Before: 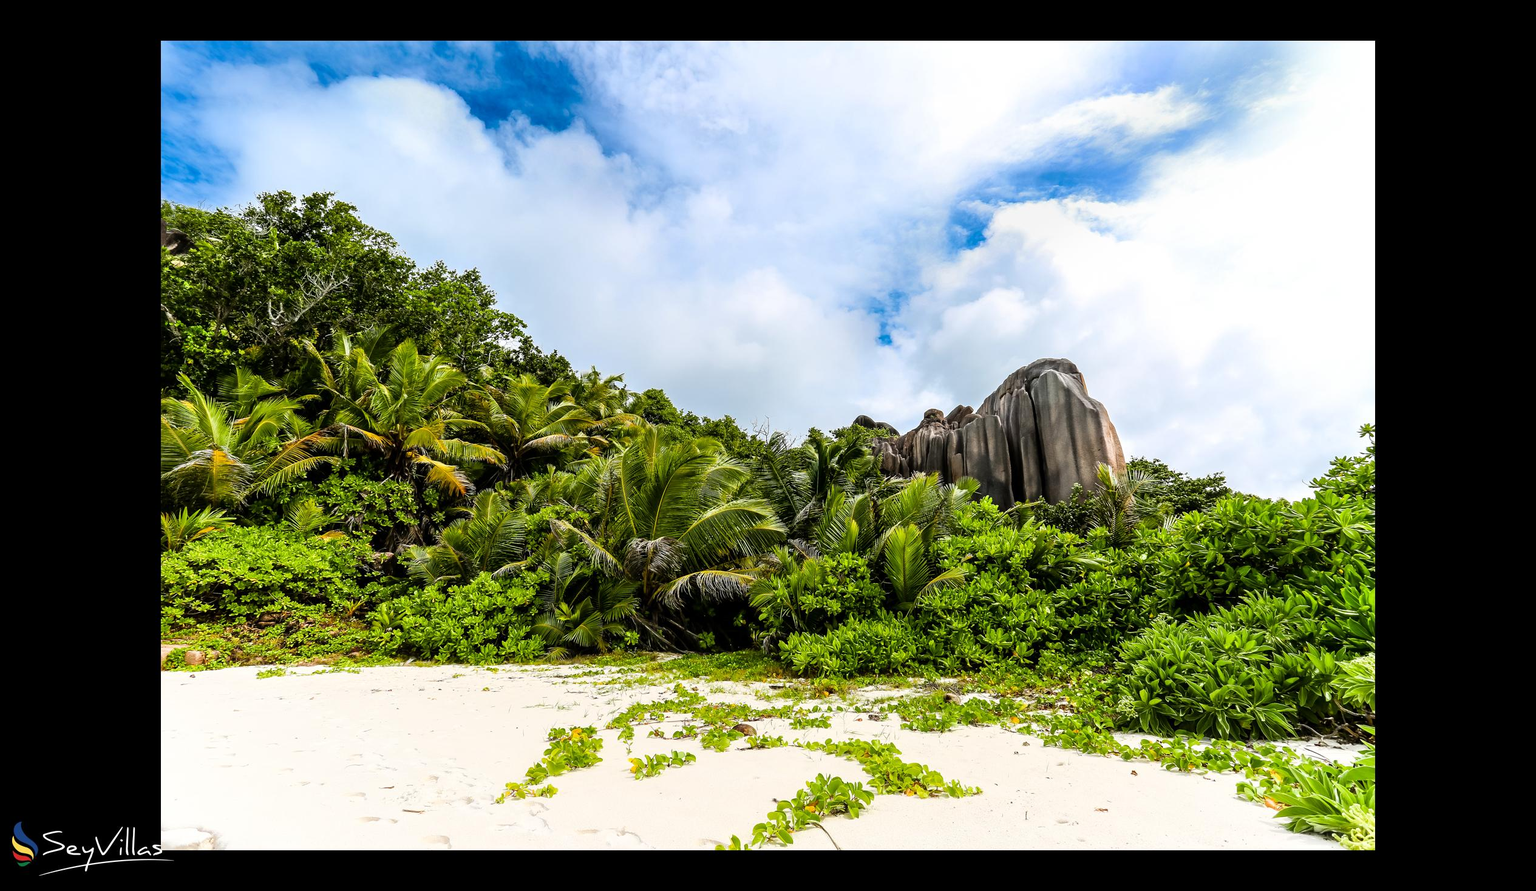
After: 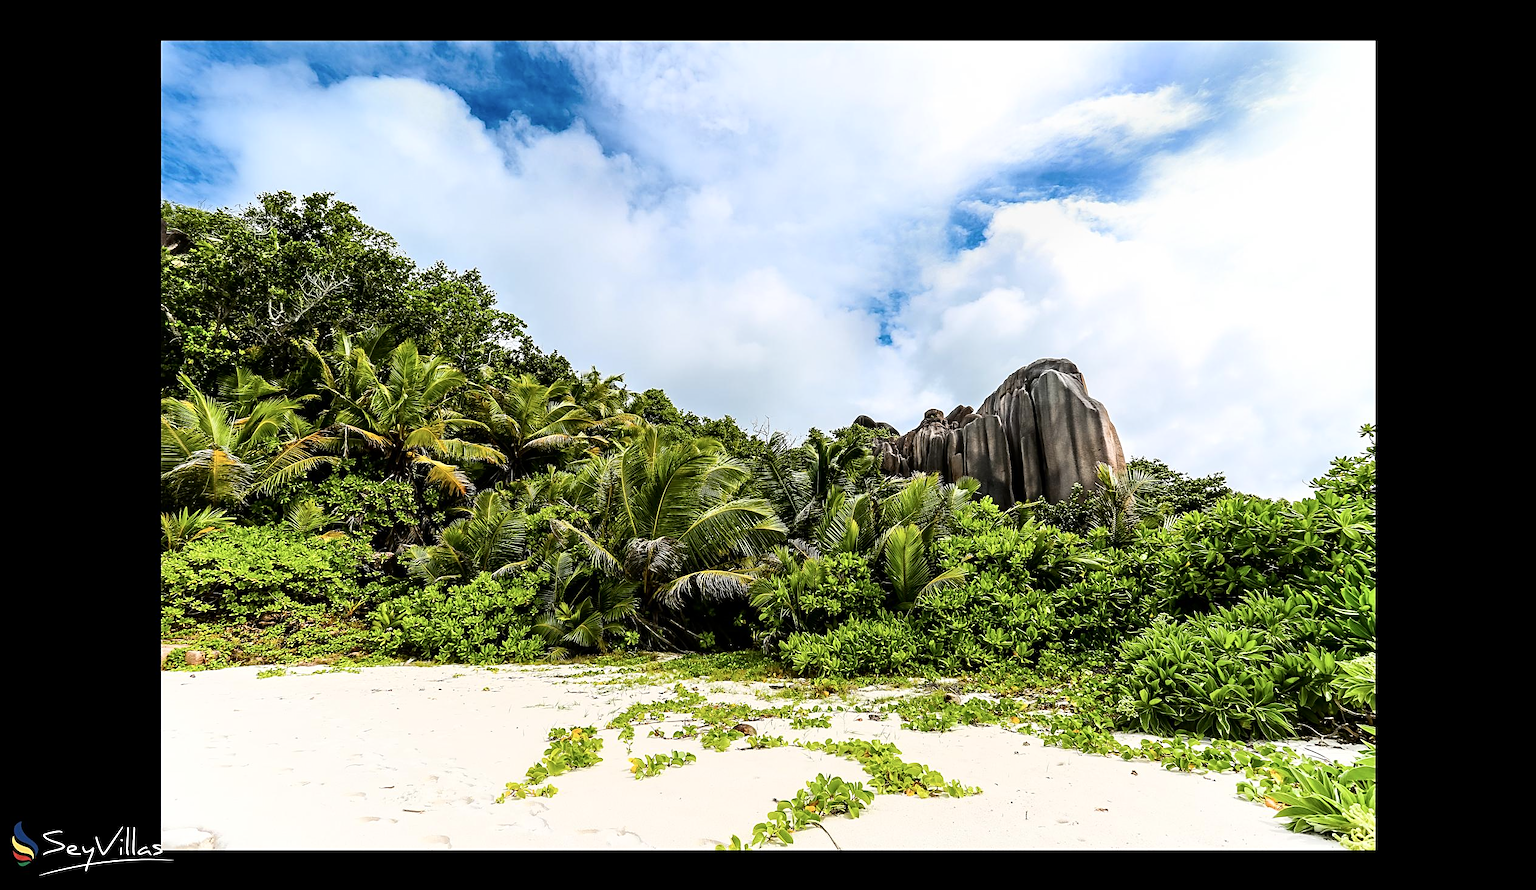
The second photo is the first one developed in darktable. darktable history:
contrast brightness saturation: contrast 0.147, brightness -0.011, saturation 0.103
color correction: highlights b* 0.02, saturation 0.811
sharpen: on, module defaults
